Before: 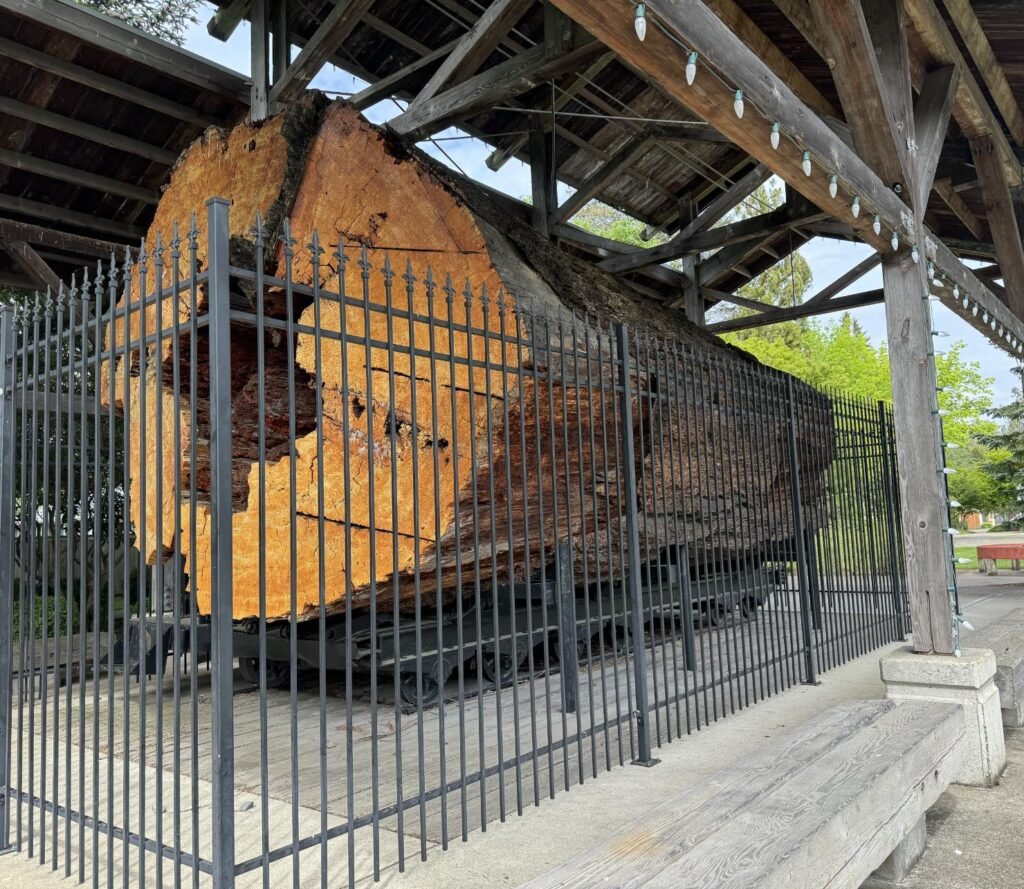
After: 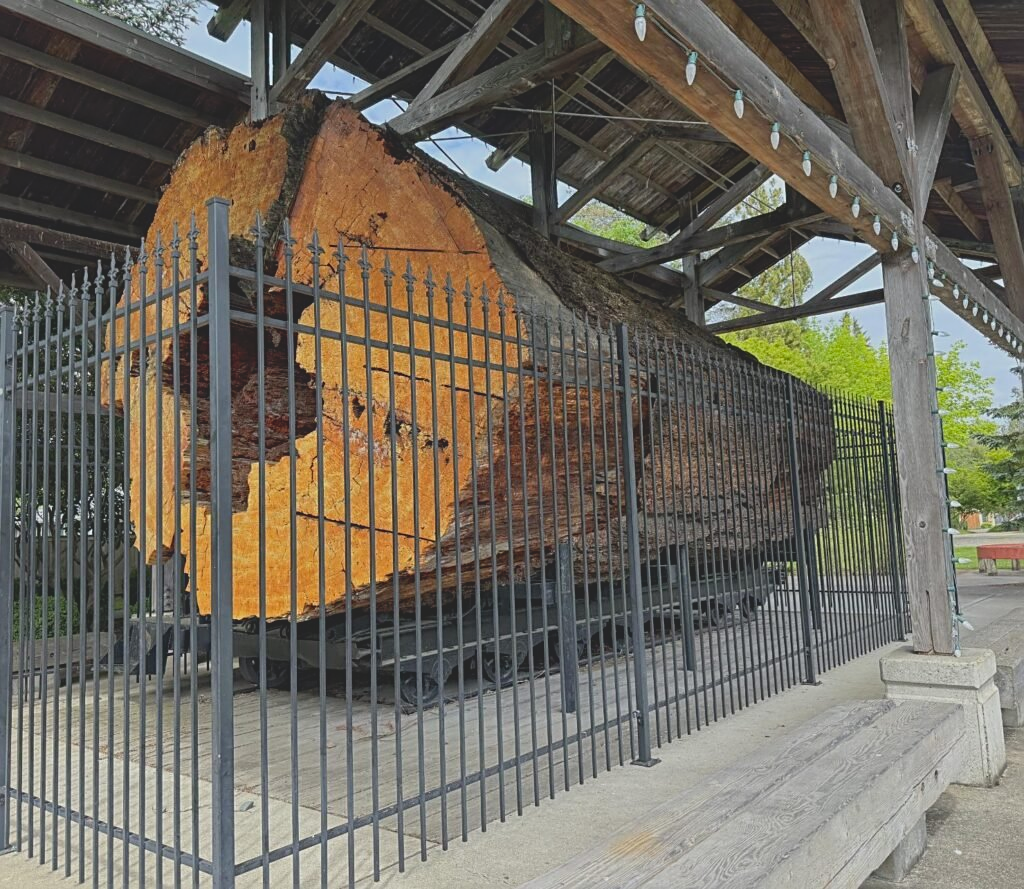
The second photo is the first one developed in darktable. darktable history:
contrast brightness saturation: contrast -0.28
sharpen: on, module defaults
